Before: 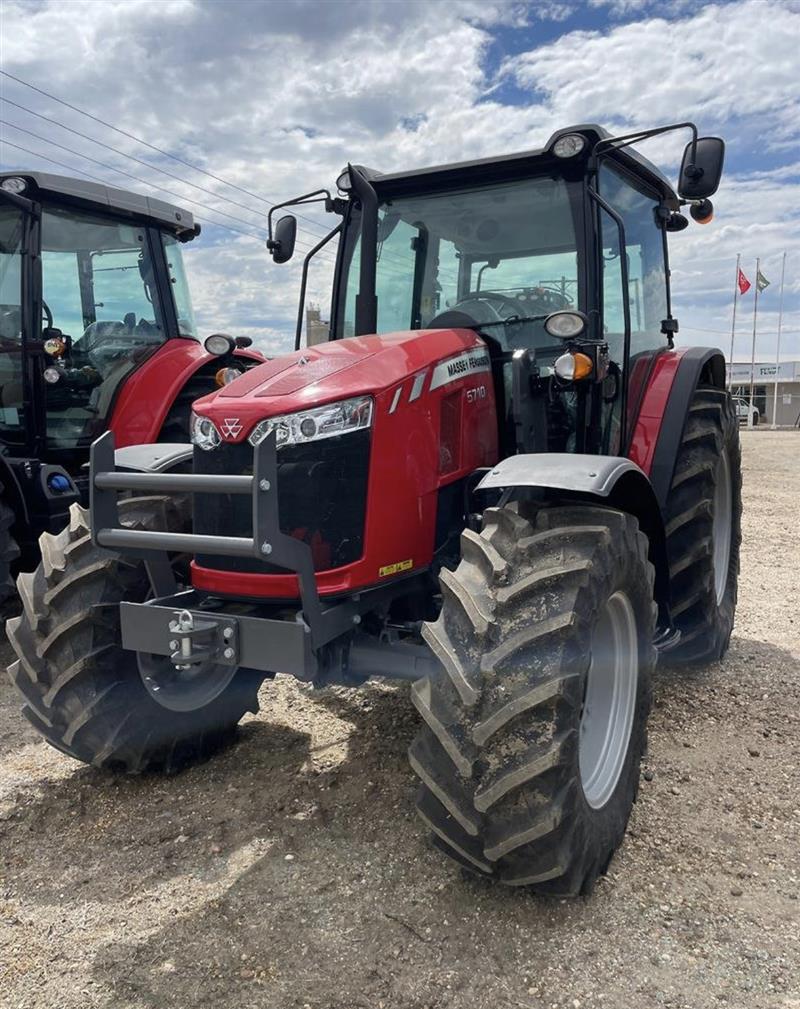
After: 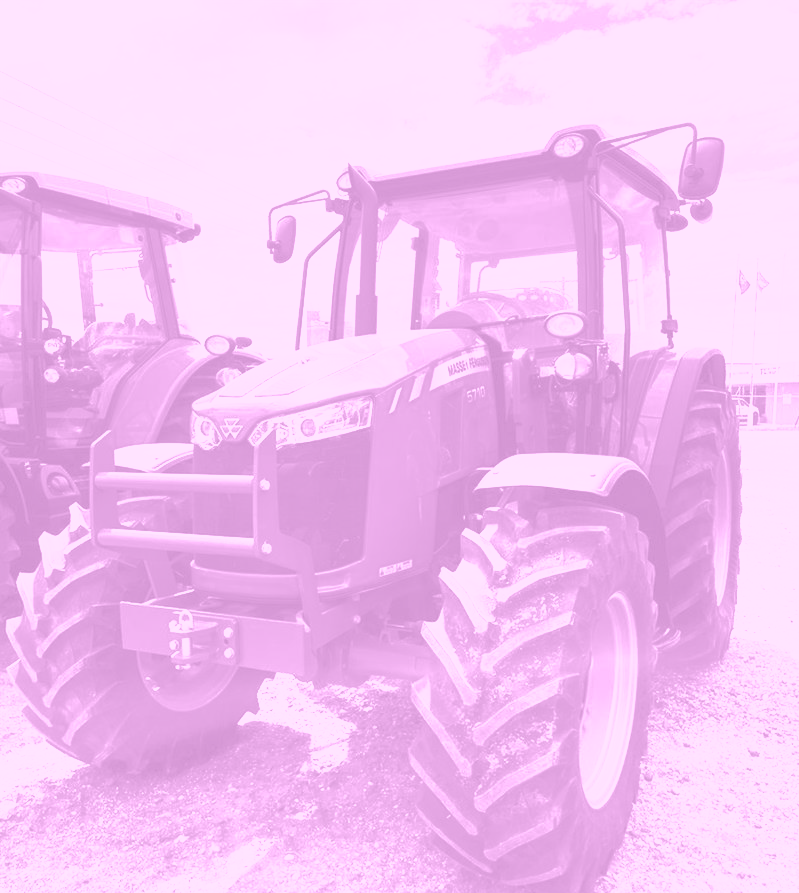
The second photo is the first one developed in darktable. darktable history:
colorize: hue 331.2°, saturation 69%, source mix 30.28%, lightness 69.02%, version 1
contrast brightness saturation: contrast 1, brightness 1, saturation 1
crop and rotate: top 0%, bottom 11.49%
